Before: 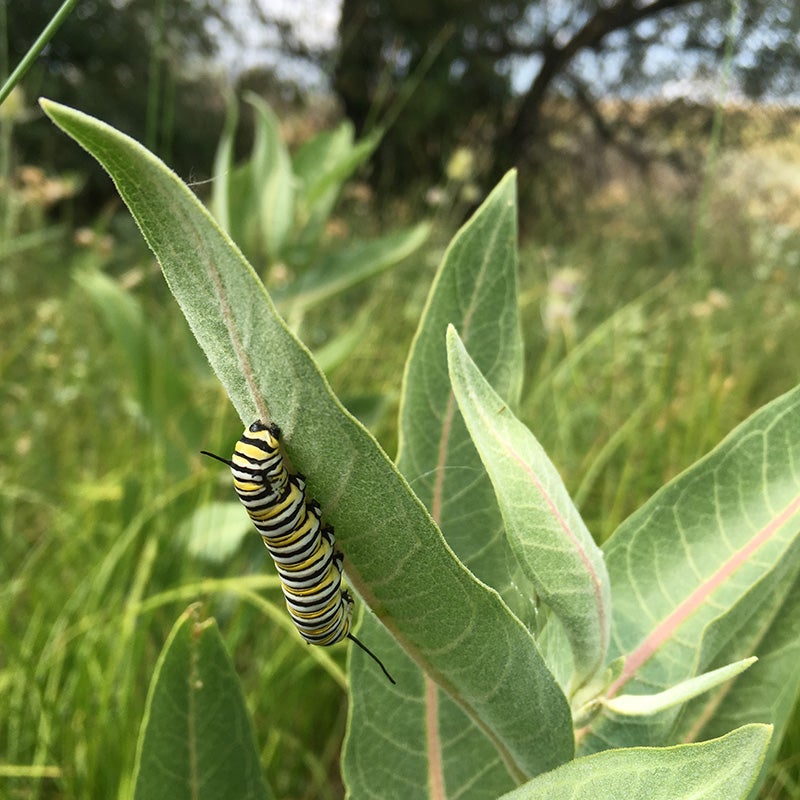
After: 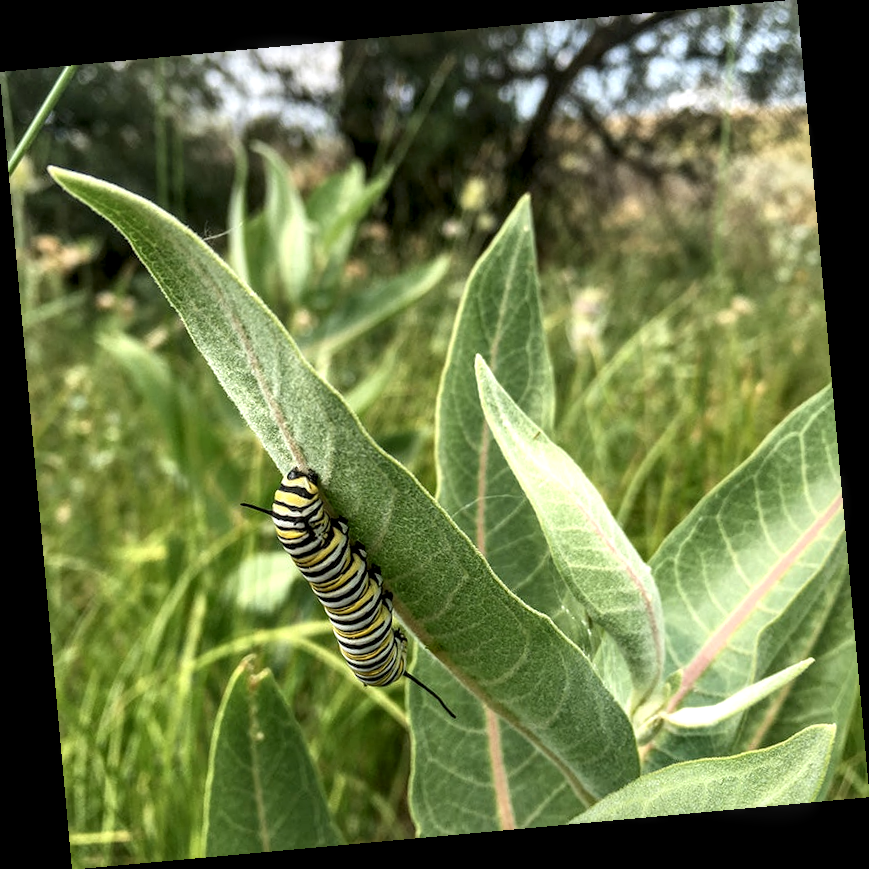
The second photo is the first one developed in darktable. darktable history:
local contrast: highlights 60%, shadows 60%, detail 160%
shadows and highlights: shadows 20.91, highlights -35.45, soften with gaussian
rotate and perspective: rotation -5.2°, automatic cropping off
